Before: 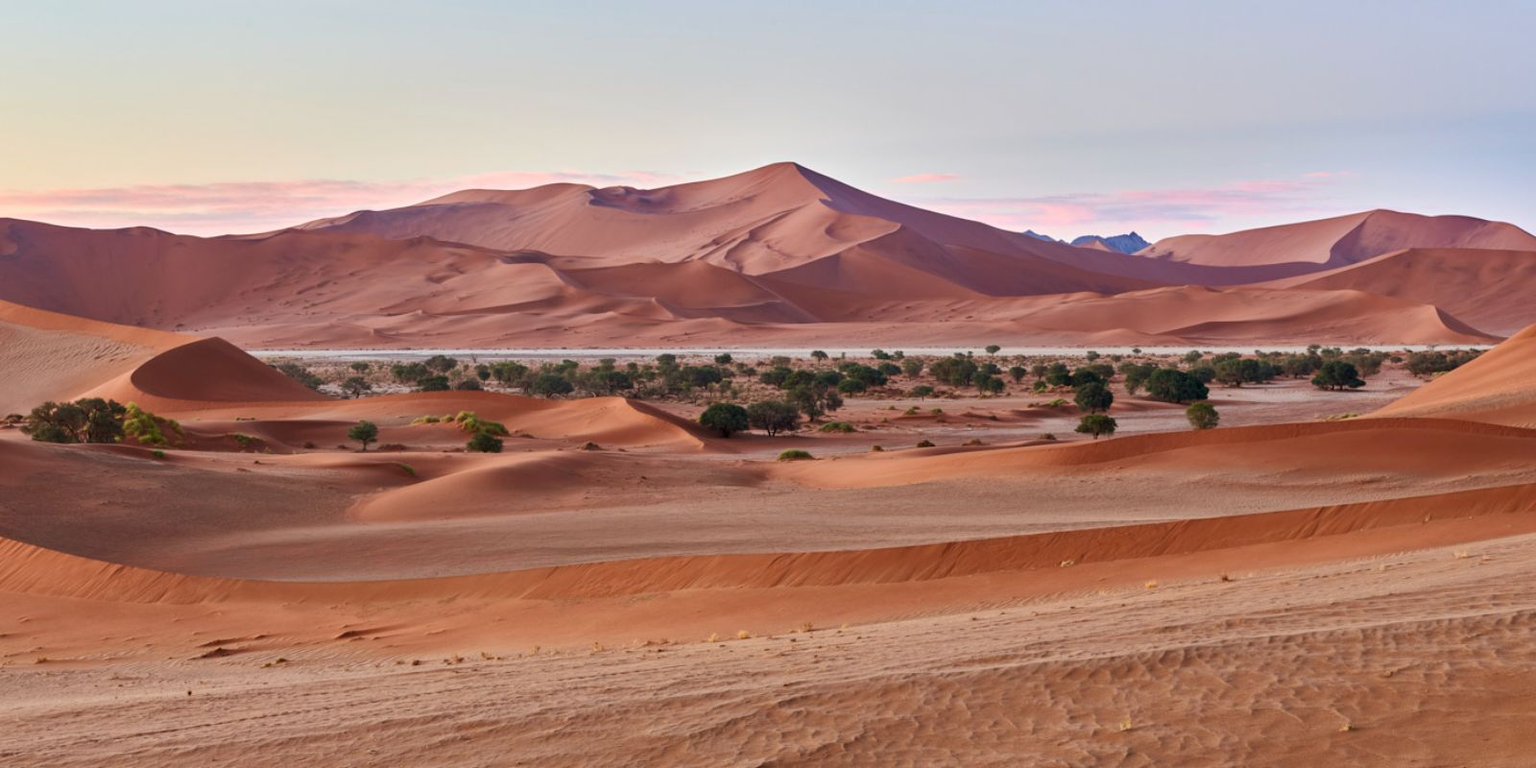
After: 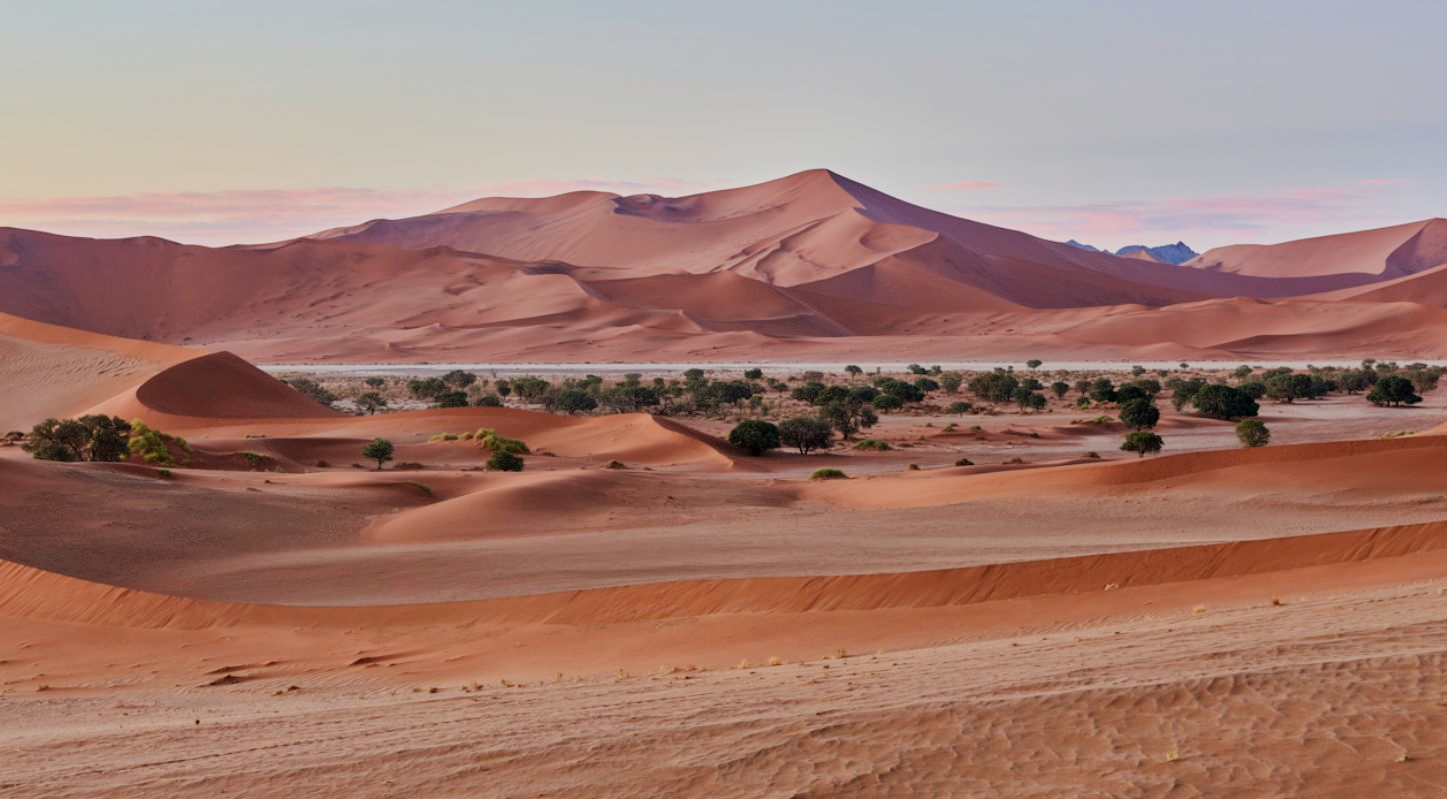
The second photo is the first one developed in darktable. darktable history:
crop: right 9.509%, bottom 0.031%
filmic rgb: hardness 4.17
